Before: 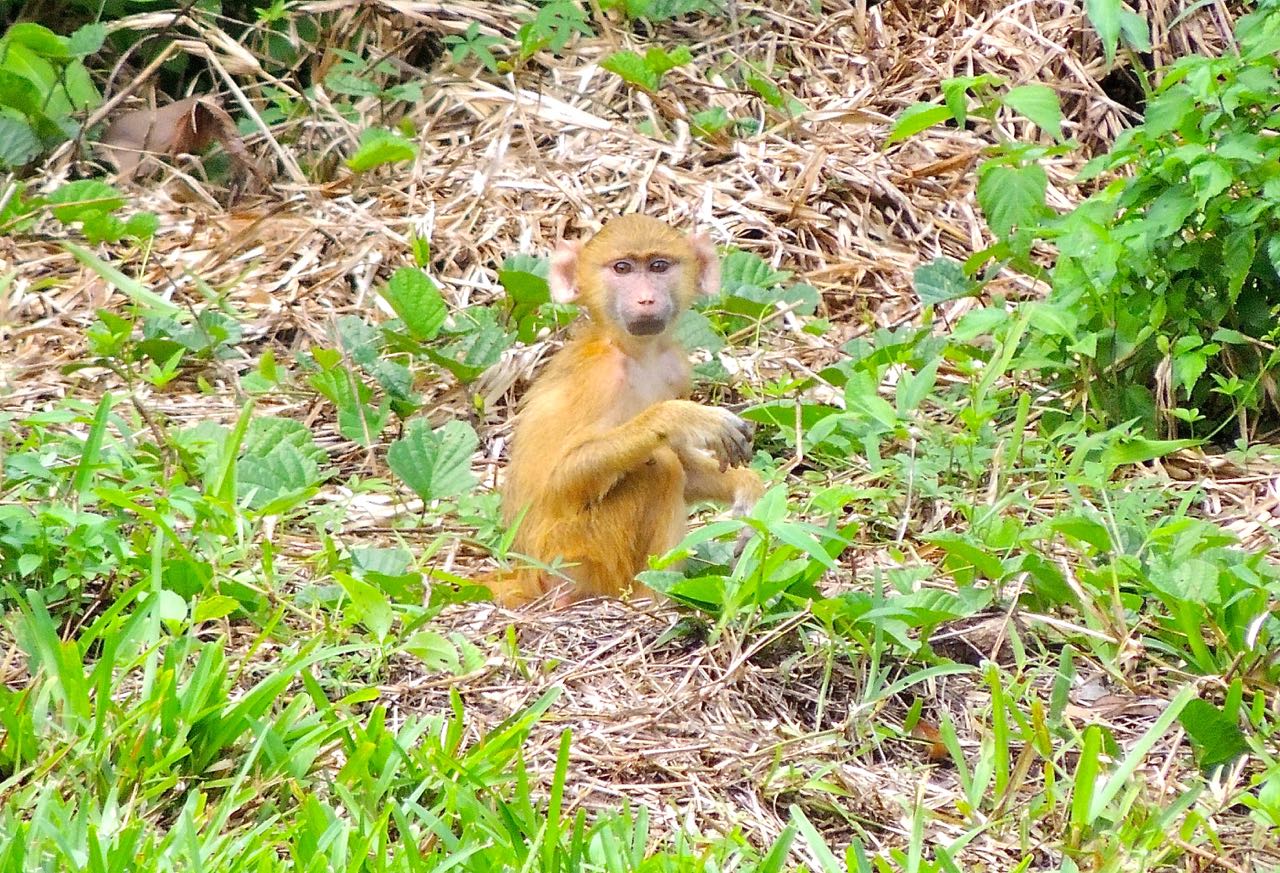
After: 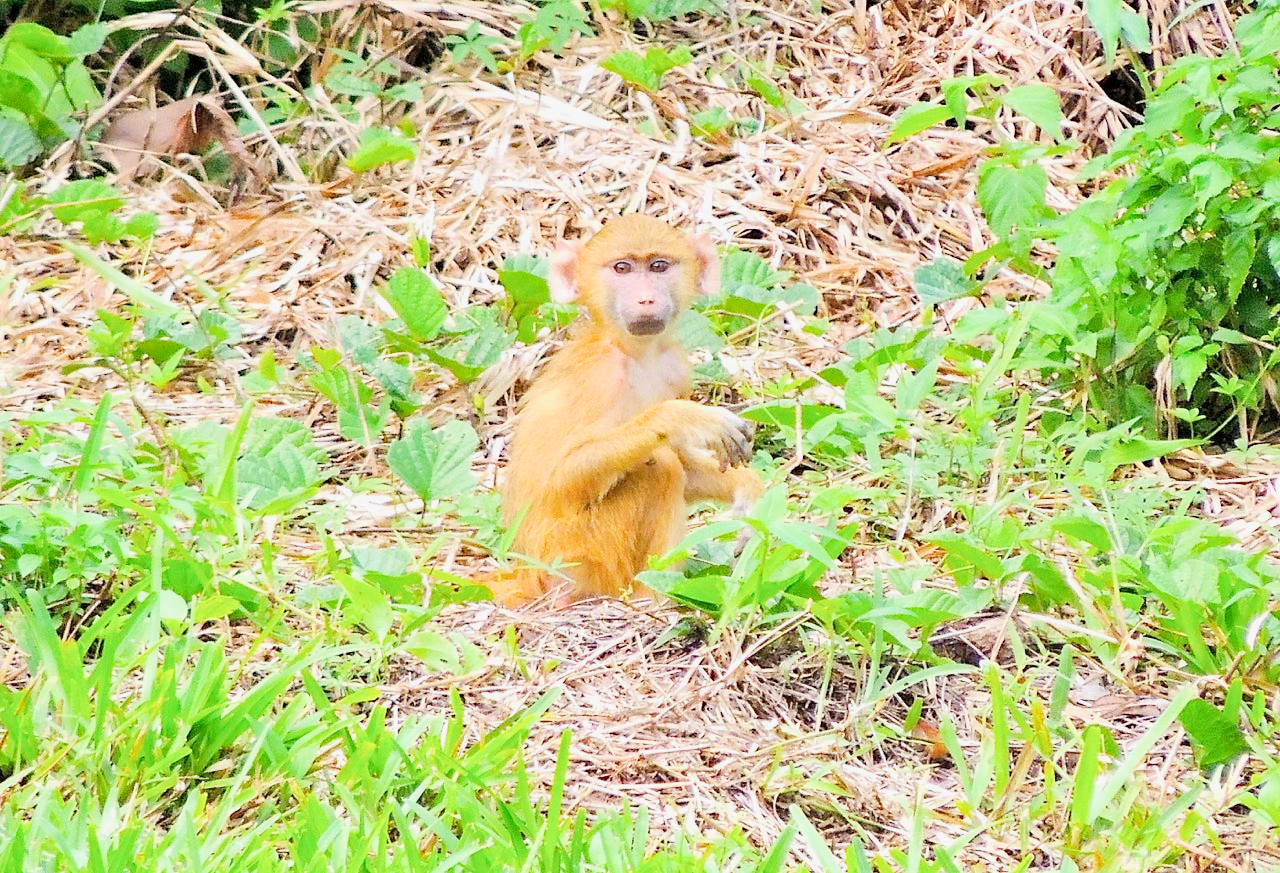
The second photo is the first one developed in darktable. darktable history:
haze removal: compatibility mode true, adaptive false
filmic rgb: black relative exposure -7.65 EV, white relative exposure 4.56 EV, hardness 3.61, contrast 1.056
exposure: black level correction 0, exposure 1.2 EV, compensate highlight preservation false
